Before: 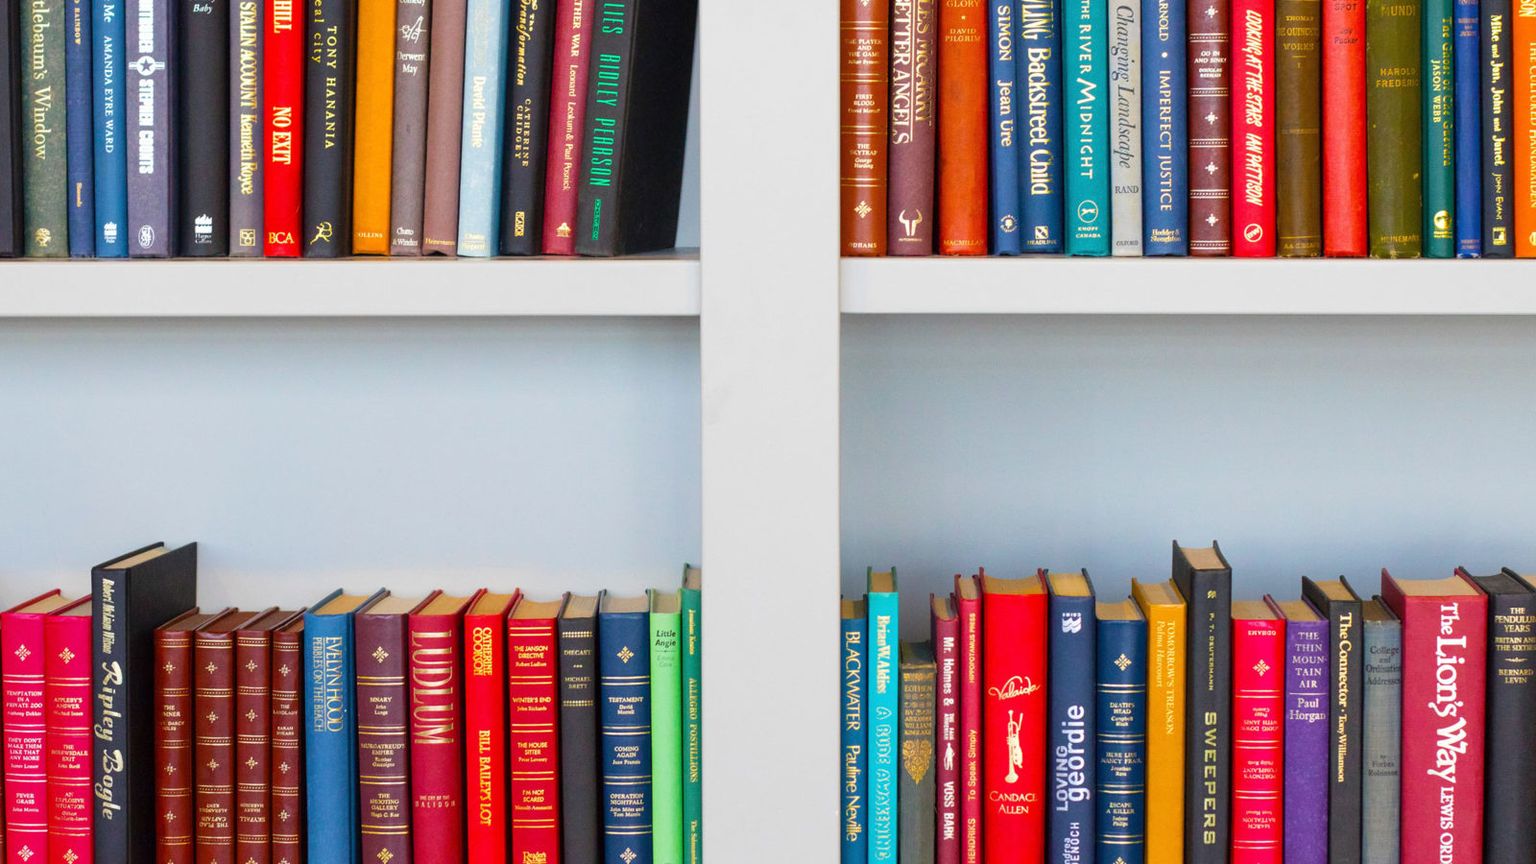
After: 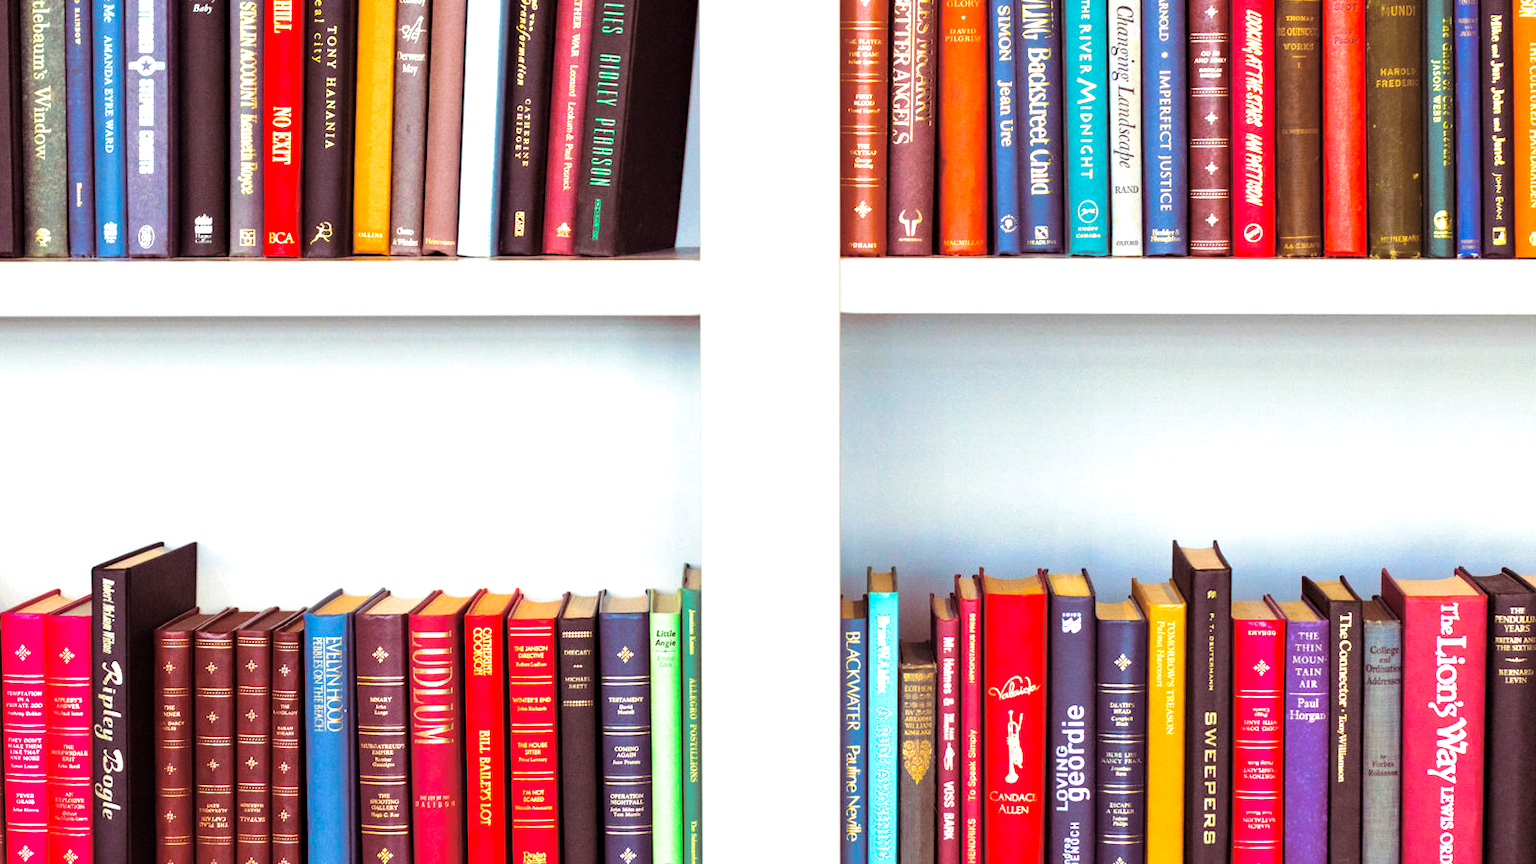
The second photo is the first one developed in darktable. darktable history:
exposure: black level correction 0, exposure 0.5 EV, compensate exposure bias true, compensate highlight preservation false
tone equalizer: -8 EV -0.417 EV, -7 EV -0.389 EV, -6 EV -0.333 EV, -5 EV -0.222 EV, -3 EV 0.222 EV, -2 EV 0.333 EV, -1 EV 0.389 EV, +0 EV 0.417 EV, edges refinement/feathering 500, mask exposure compensation -1.57 EV, preserve details no
haze removal: compatibility mode true, adaptive false
split-toning: on, module defaults
